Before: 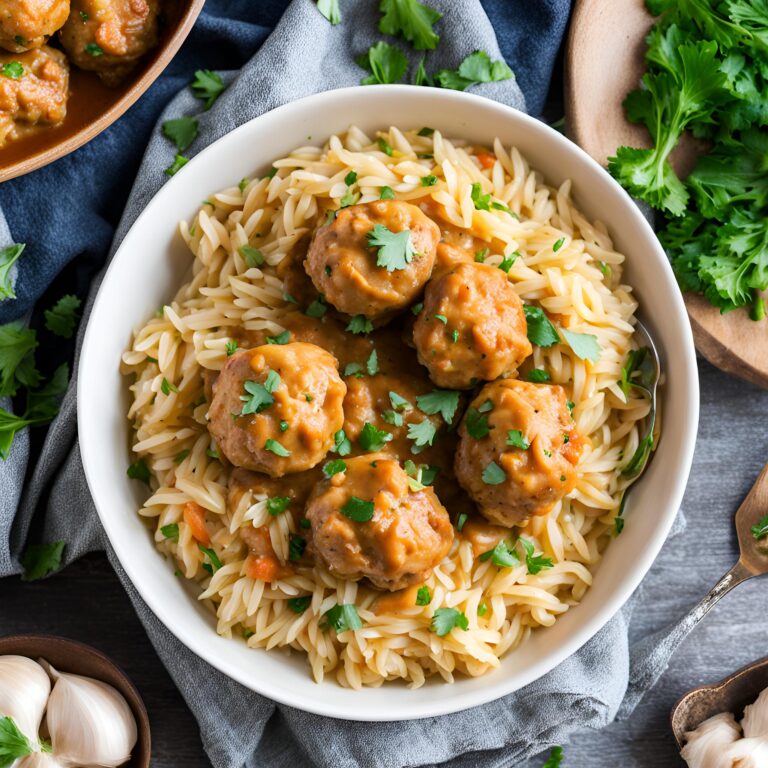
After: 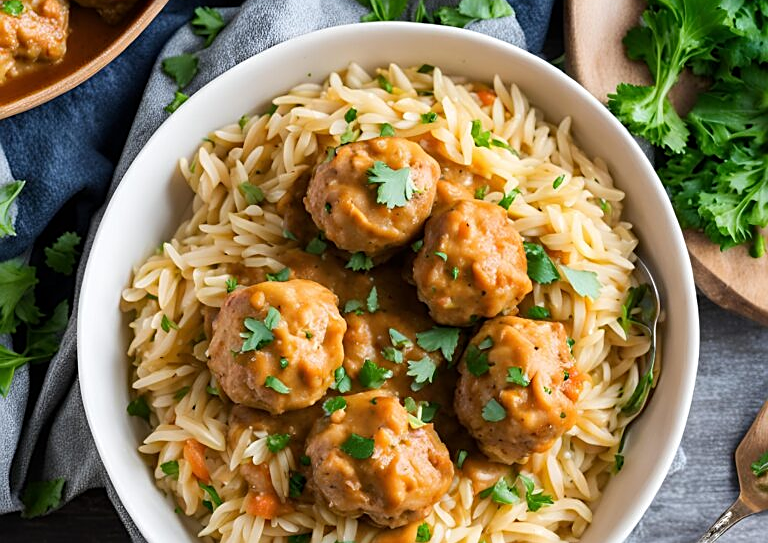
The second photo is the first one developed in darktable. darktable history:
crop and rotate: top 8.293%, bottom 20.996%
tone equalizer: on, module defaults
sharpen: on, module defaults
